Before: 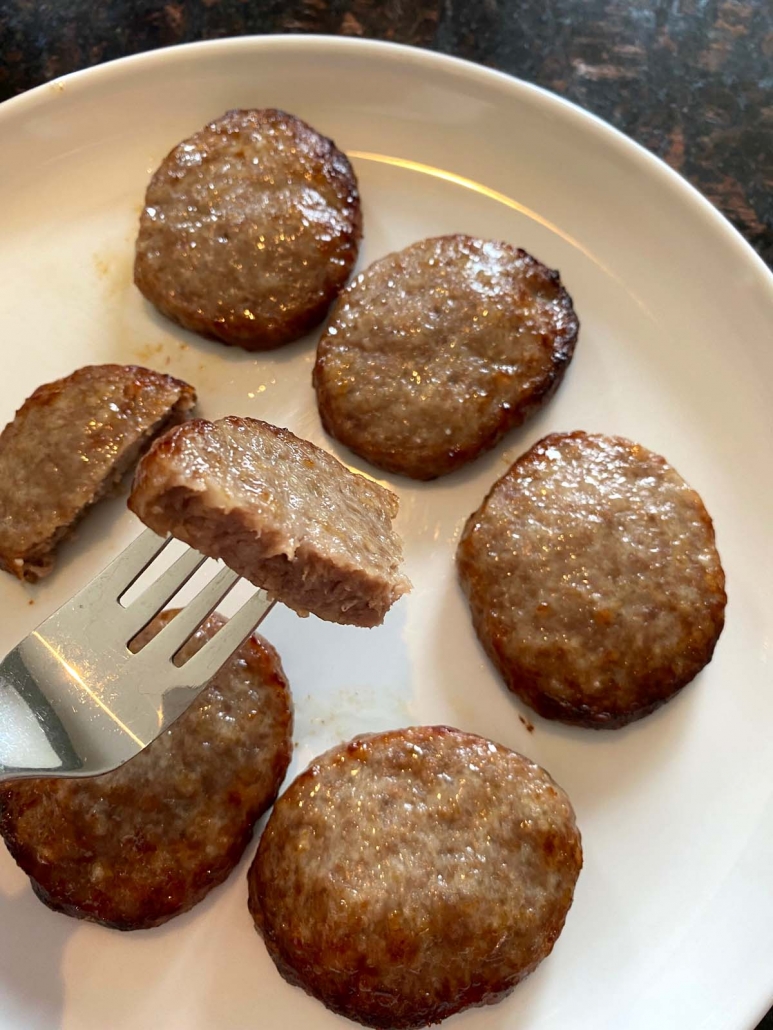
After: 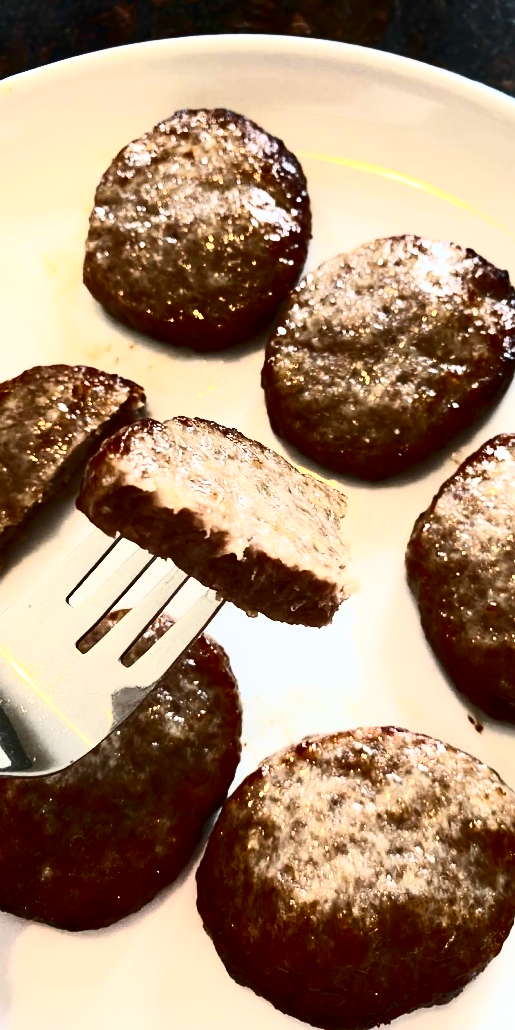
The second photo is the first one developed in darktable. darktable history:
crop and rotate: left 6.617%, right 26.717%
contrast brightness saturation: contrast 0.93, brightness 0.2
